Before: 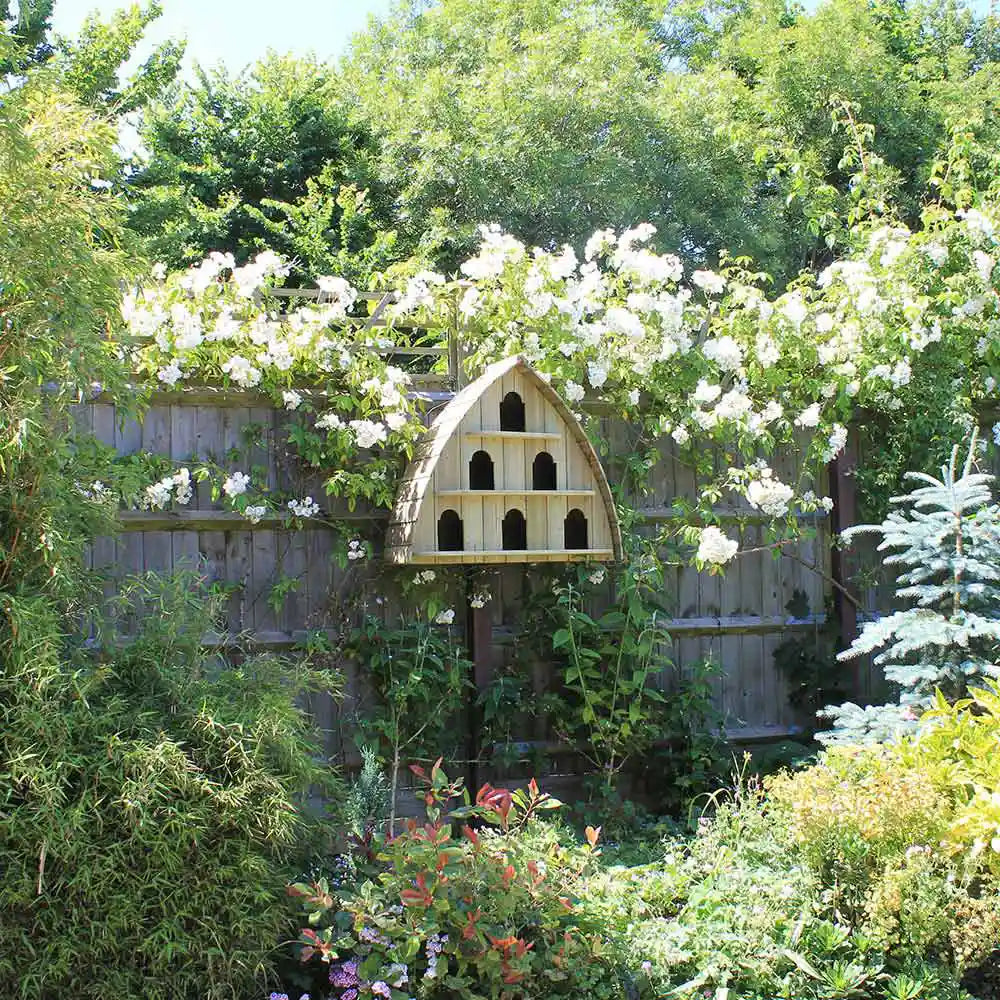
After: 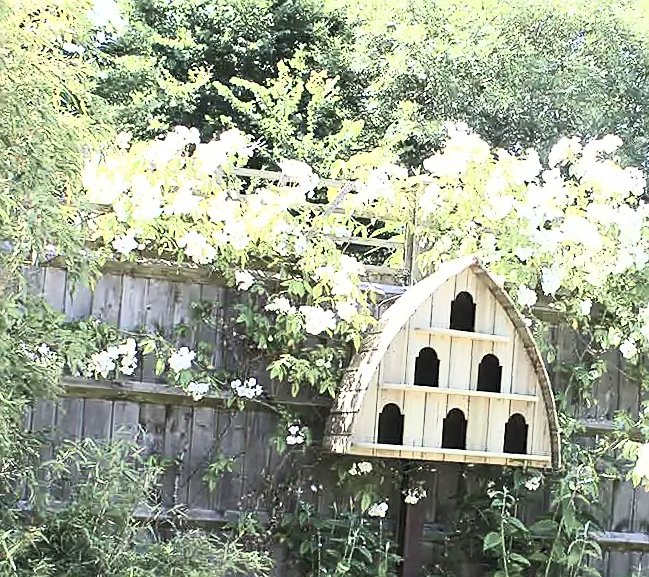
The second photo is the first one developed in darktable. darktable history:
crop and rotate: angle -4.99°, left 2.122%, top 6.945%, right 27.566%, bottom 30.519%
sharpen: on, module defaults
contrast brightness saturation: contrast 0.57, brightness 0.57, saturation -0.34
